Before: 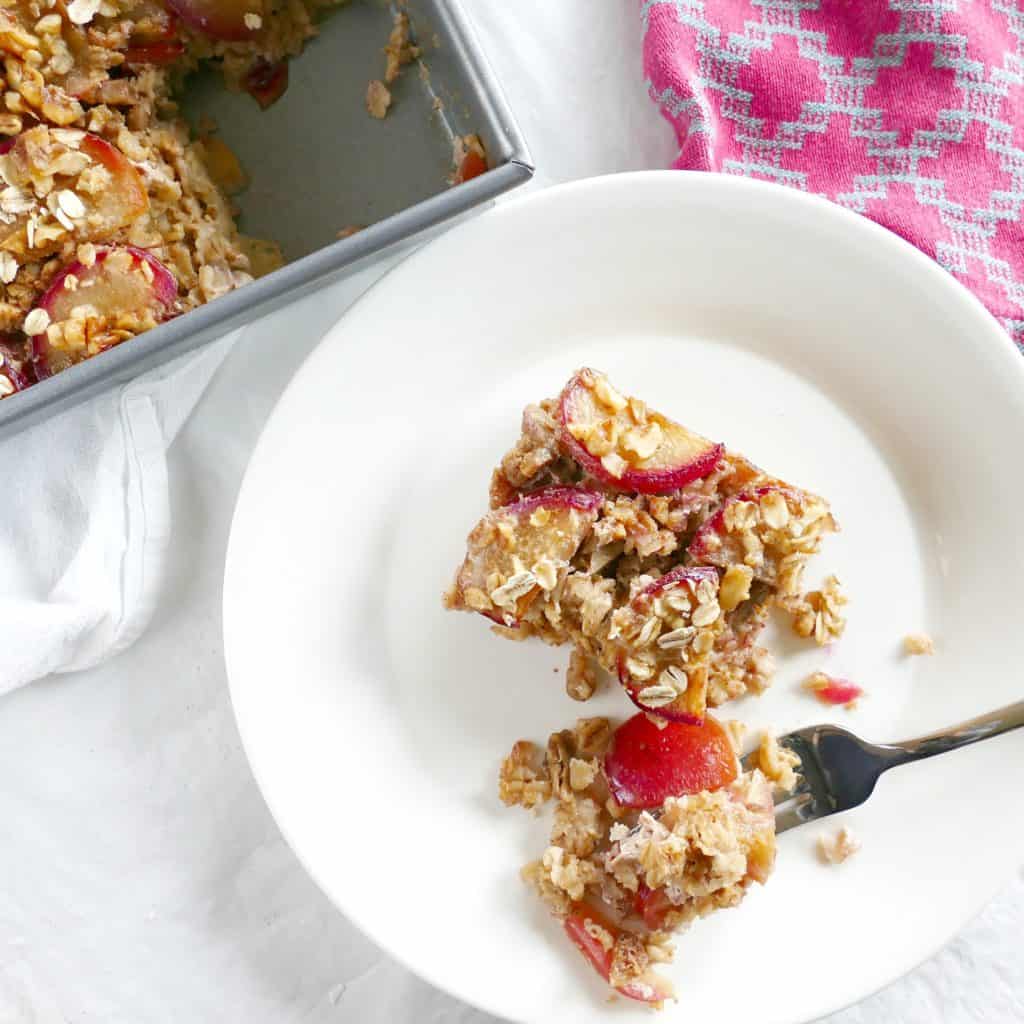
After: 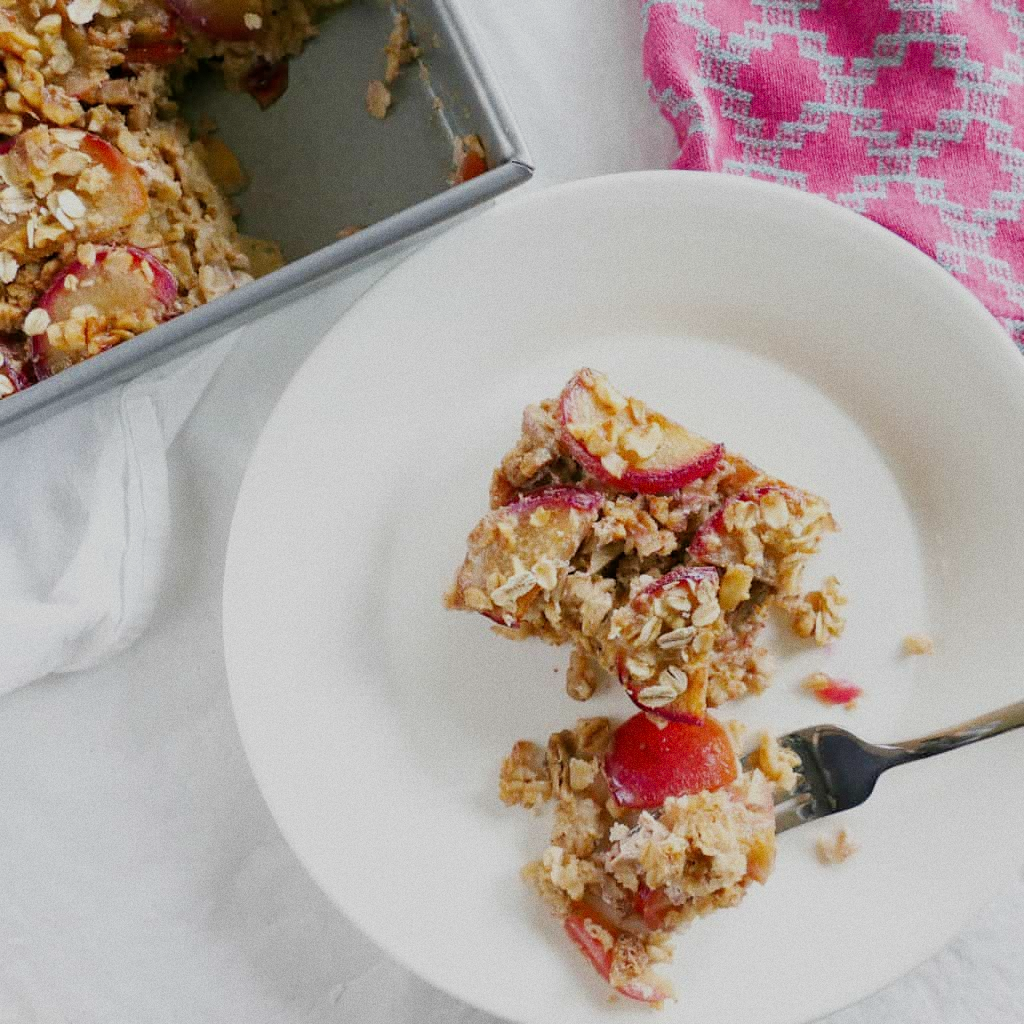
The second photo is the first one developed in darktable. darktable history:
exposure: exposure -0.293 EV, compensate highlight preservation false
filmic rgb: white relative exposure 3.85 EV, hardness 4.3
grain: on, module defaults
